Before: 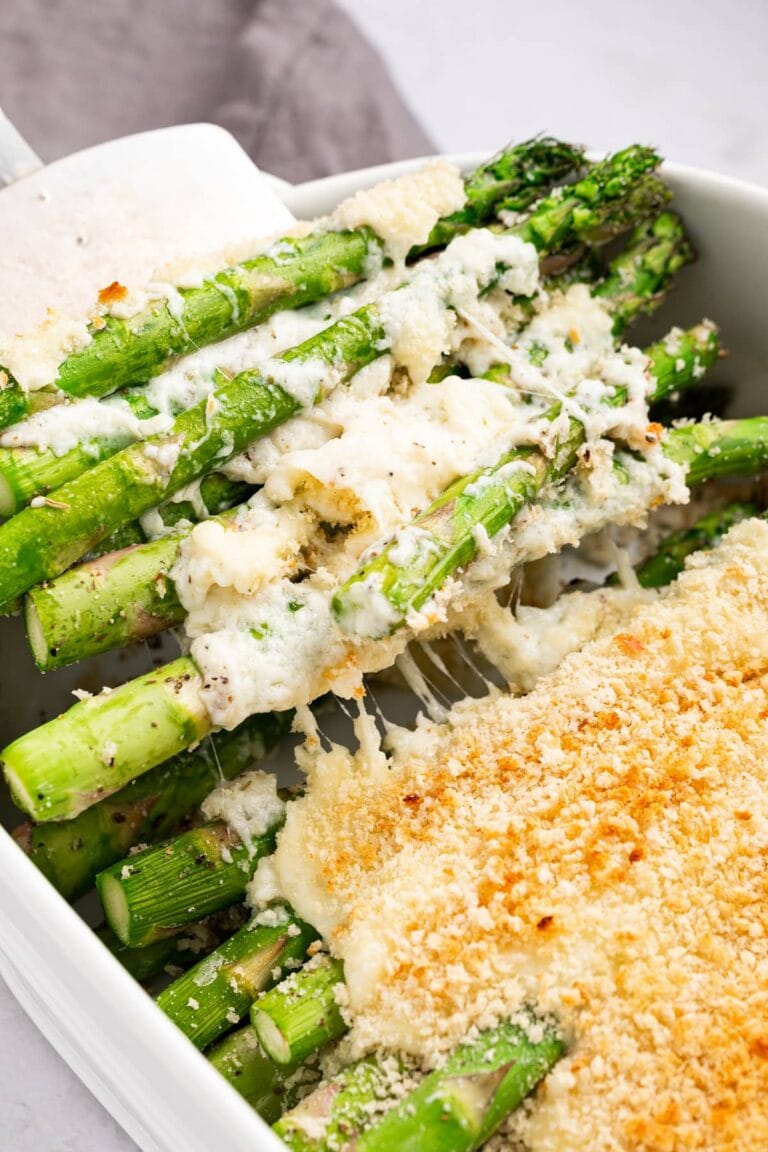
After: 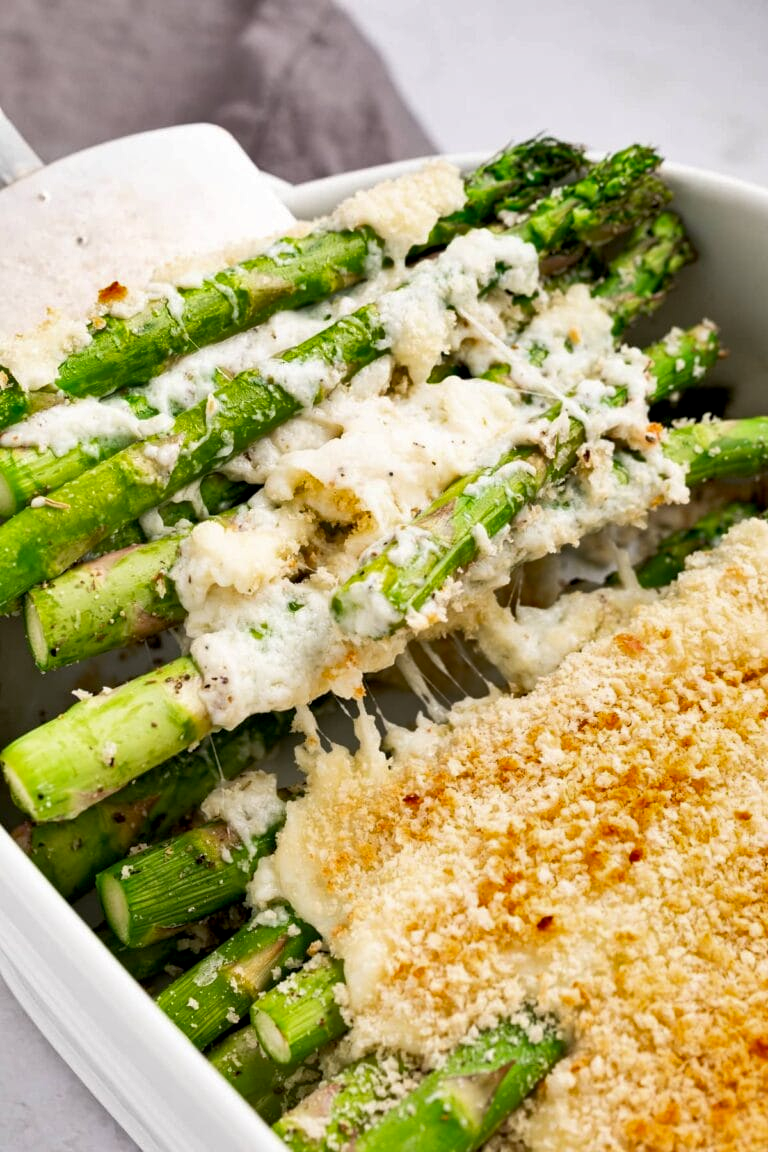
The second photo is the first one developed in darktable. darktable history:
exposure: black level correction 0.005, exposure 0.001 EV, compensate highlight preservation false
shadows and highlights: shadows 60, soften with gaussian
